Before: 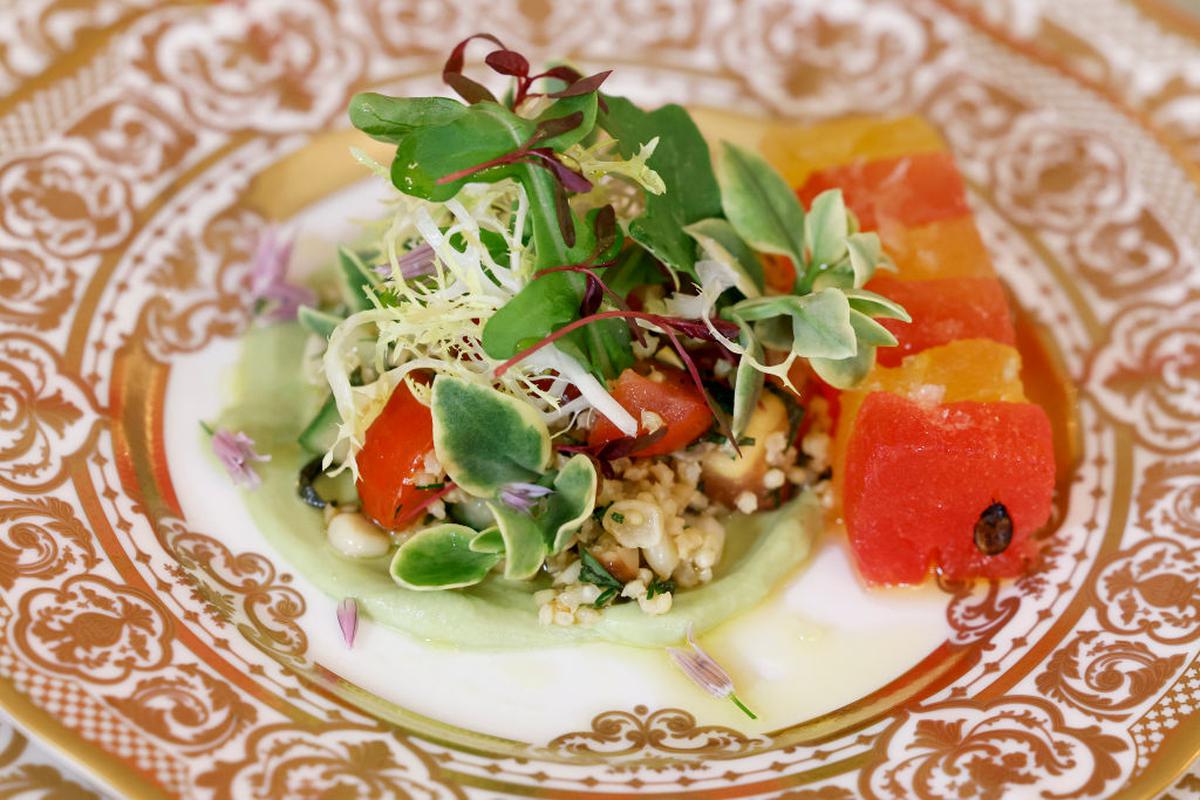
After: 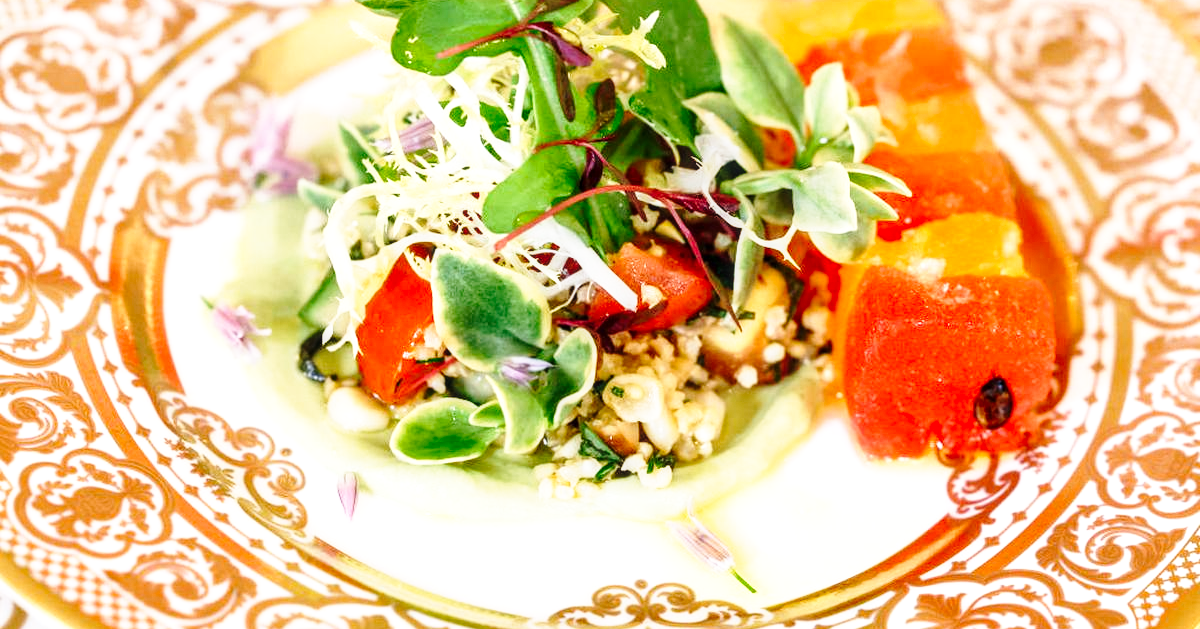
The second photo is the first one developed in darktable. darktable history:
tone curve: curves: ch0 [(0, 0) (0.003, 0.003) (0.011, 0.012) (0.025, 0.027) (0.044, 0.048) (0.069, 0.076) (0.1, 0.109) (0.136, 0.148) (0.177, 0.194) (0.224, 0.245) (0.277, 0.303) (0.335, 0.366) (0.399, 0.436) (0.468, 0.511) (0.543, 0.593) (0.623, 0.681) (0.709, 0.775) (0.801, 0.875) (0.898, 0.954) (1, 1)], preserve colors none
crop and rotate: top 15.853%, bottom 5.493%
local contrast: on, module defaults
base curve: curves: ch0 [(0, 0) (0.028, 0.03) (0.121, 0.232) (0.46, 0.748) (0.859, 0.968) (1, 1)], preserve colors none
